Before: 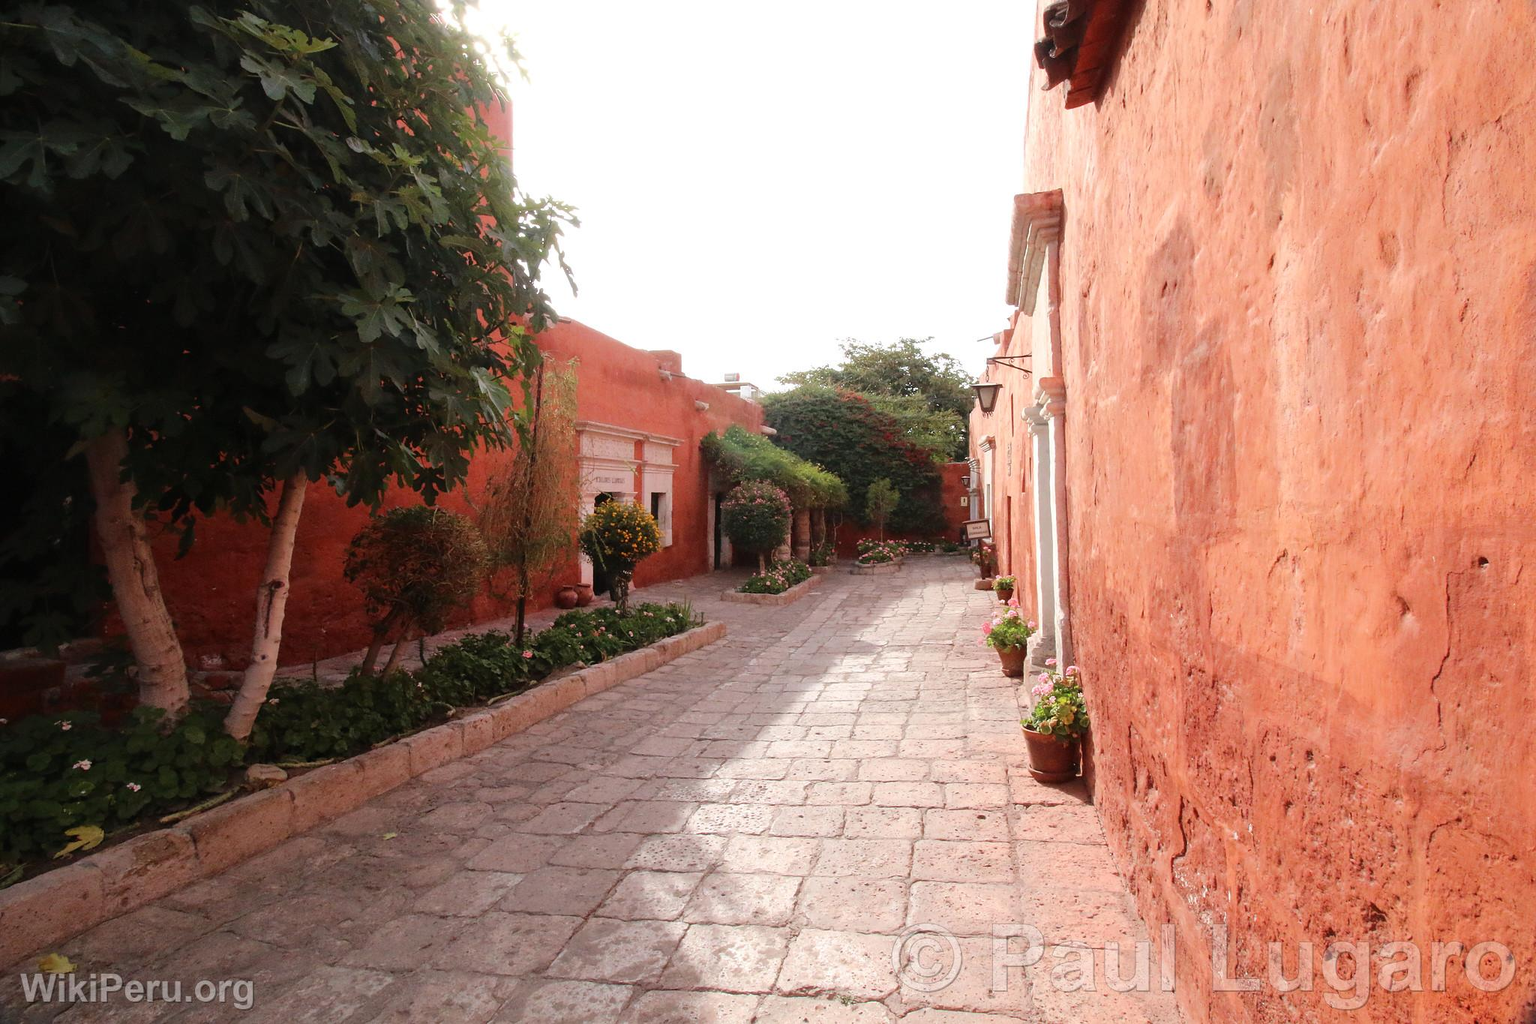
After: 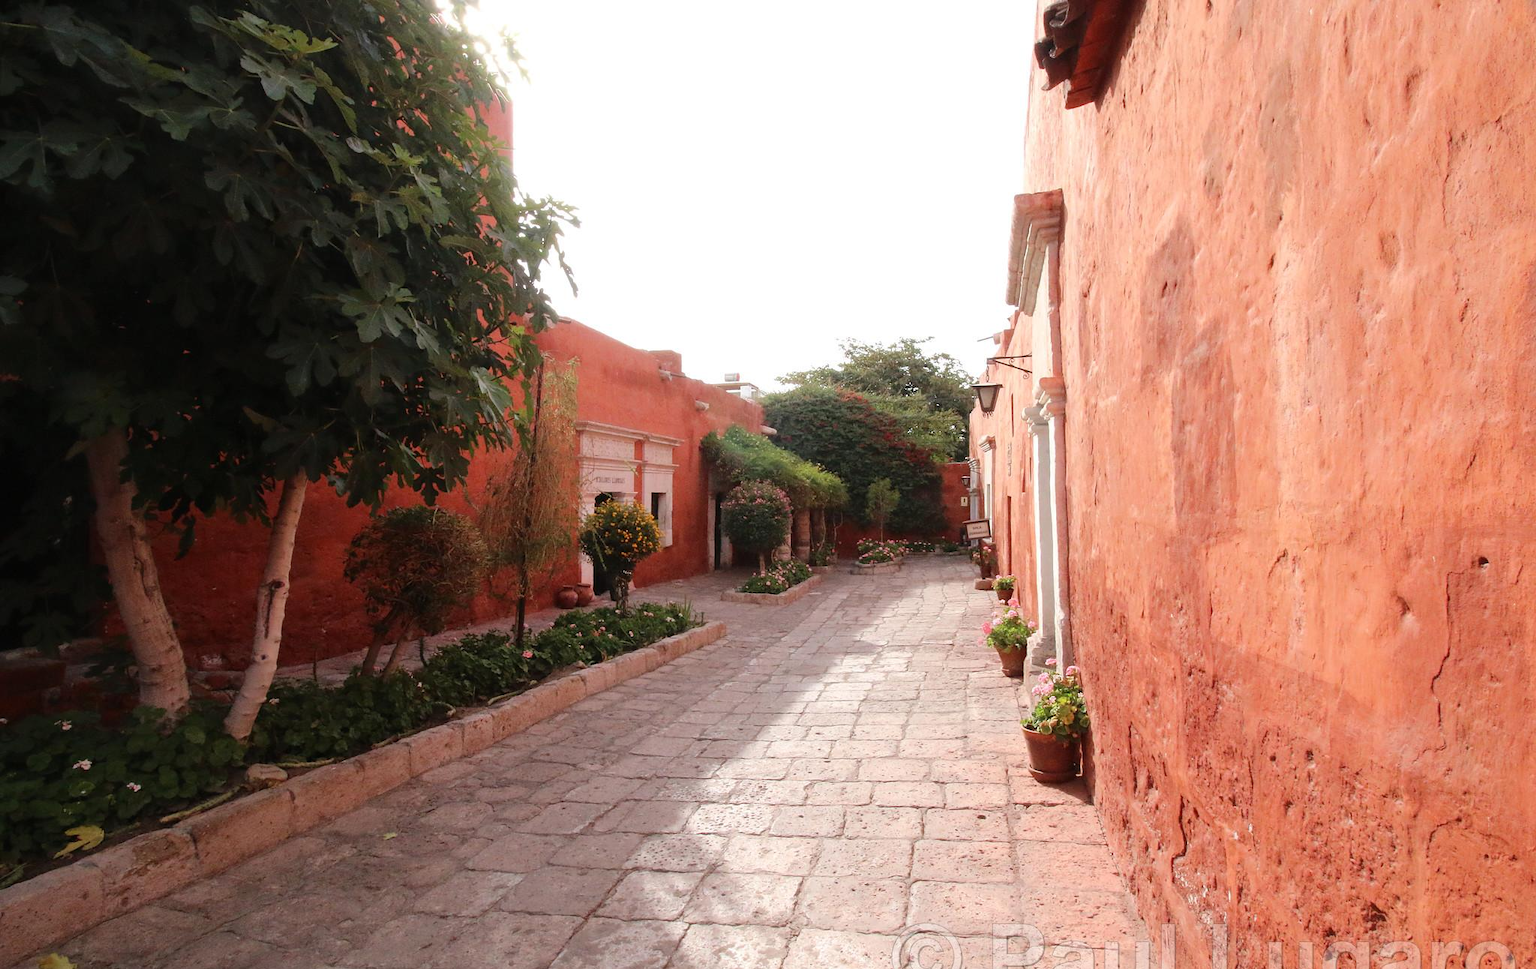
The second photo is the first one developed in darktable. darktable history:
crop and rotate: top 0.009%, bottom 5.194%
